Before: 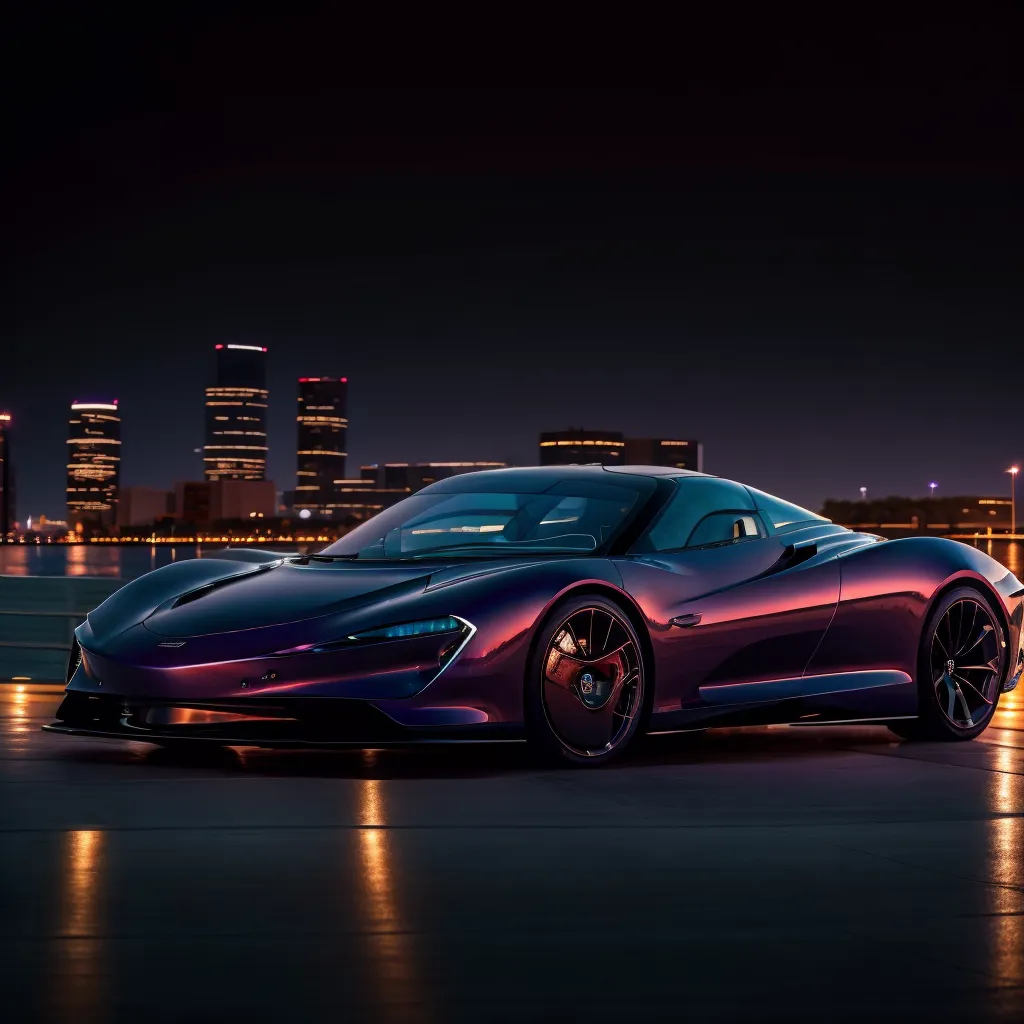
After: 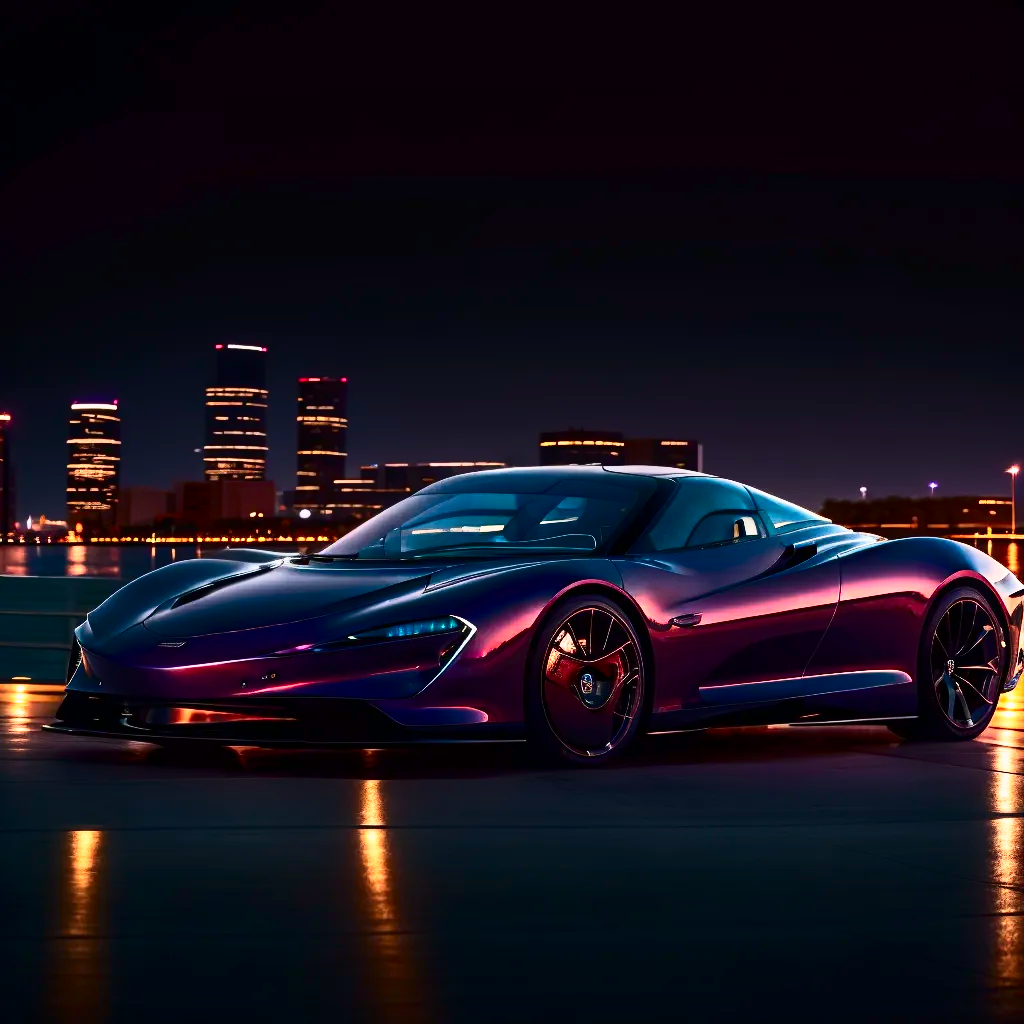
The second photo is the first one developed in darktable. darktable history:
contrast brightness saturation: contrast 0.4, brightness 0.05, saturation 0.25
base curve: curves: ch0 [(0, 0) (0.088, 0.125) (0.176, 0.251) (0.354, 0.501) (0.613, 0.749) (1, 0.877)], preserve colors none
